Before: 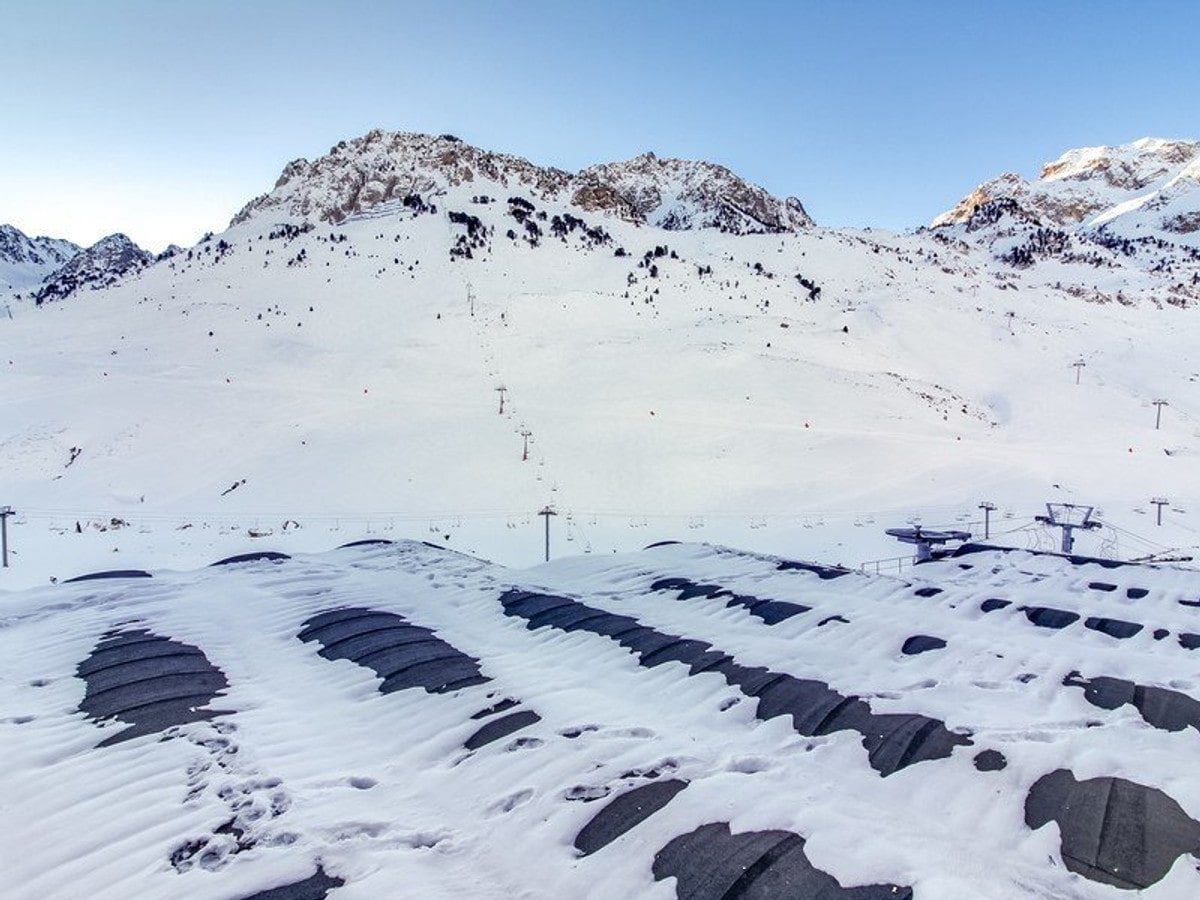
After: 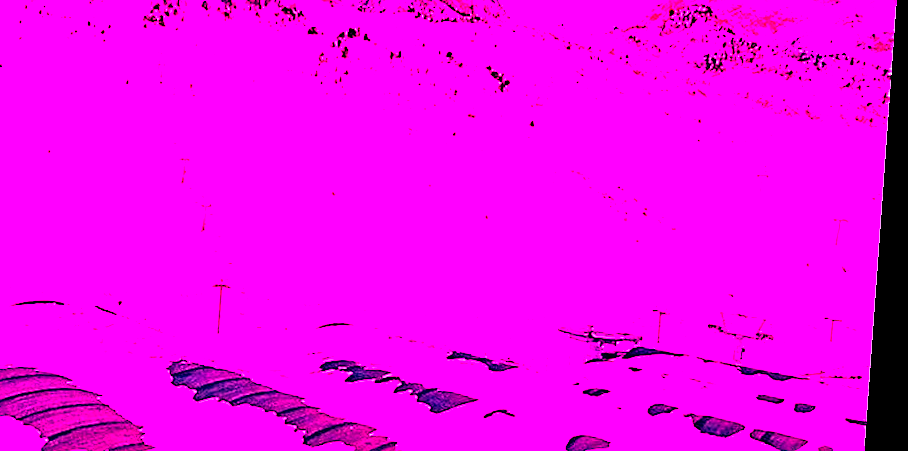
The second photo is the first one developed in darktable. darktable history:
rotate and perspective: rotation 4.1°, automatic cropping off
crop and rotate: left 27.938%, top 27.046%, bottom 27.046%
tone equalizer: on, module defaults
sharpen: on, module defaults
white balance: red 4.26, blue 1.802
color balance rgb: perceptual saturation grading › global saturation 25%, global vibrance 20%
local contrast: highlights 100%, shadows 100%, detail 120%, midtone range 0.2
